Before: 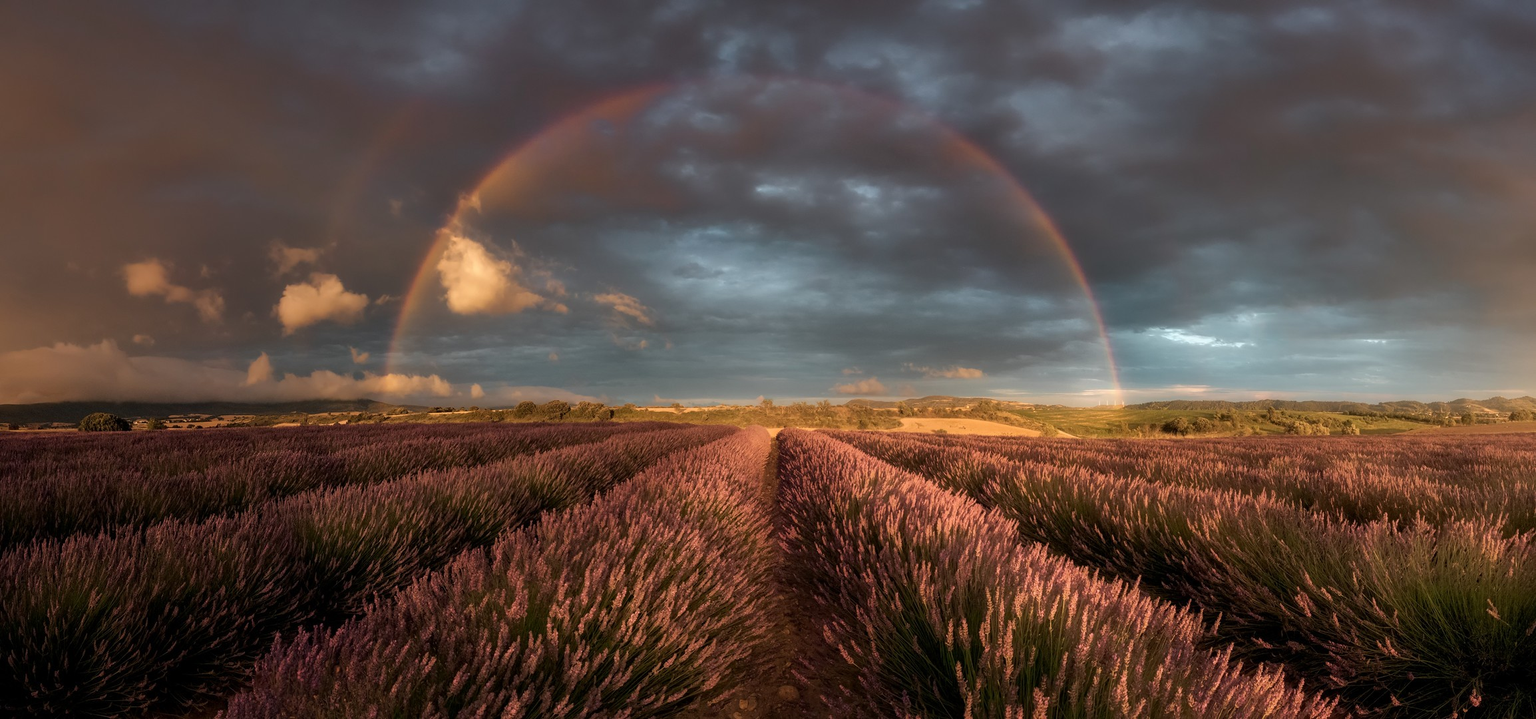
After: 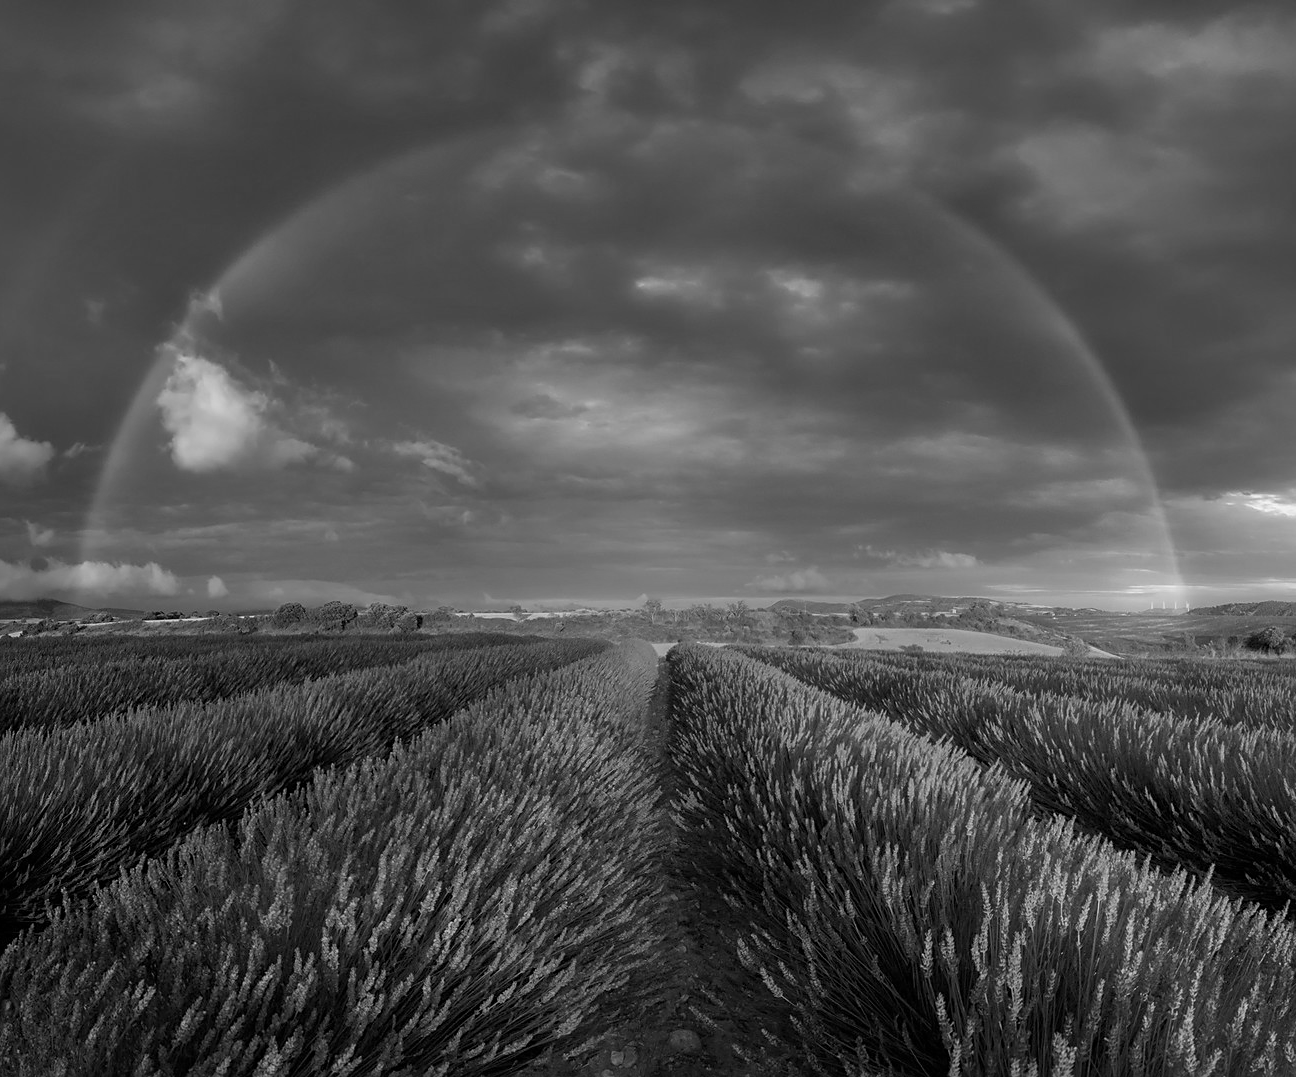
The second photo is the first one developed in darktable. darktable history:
shadows and highlights: shadows 24.5, highlights -78.15, soften with gaussian
color calibration: x 0.37, y 0.382, temperature 4313.32 K
sharpen: radius 1.864, amount 0.398, threshold 1.271
monochrome: a -11.7, b 1.62, size 0.5, highlights 0.38
crop: left 21.674%, right 22.086%
